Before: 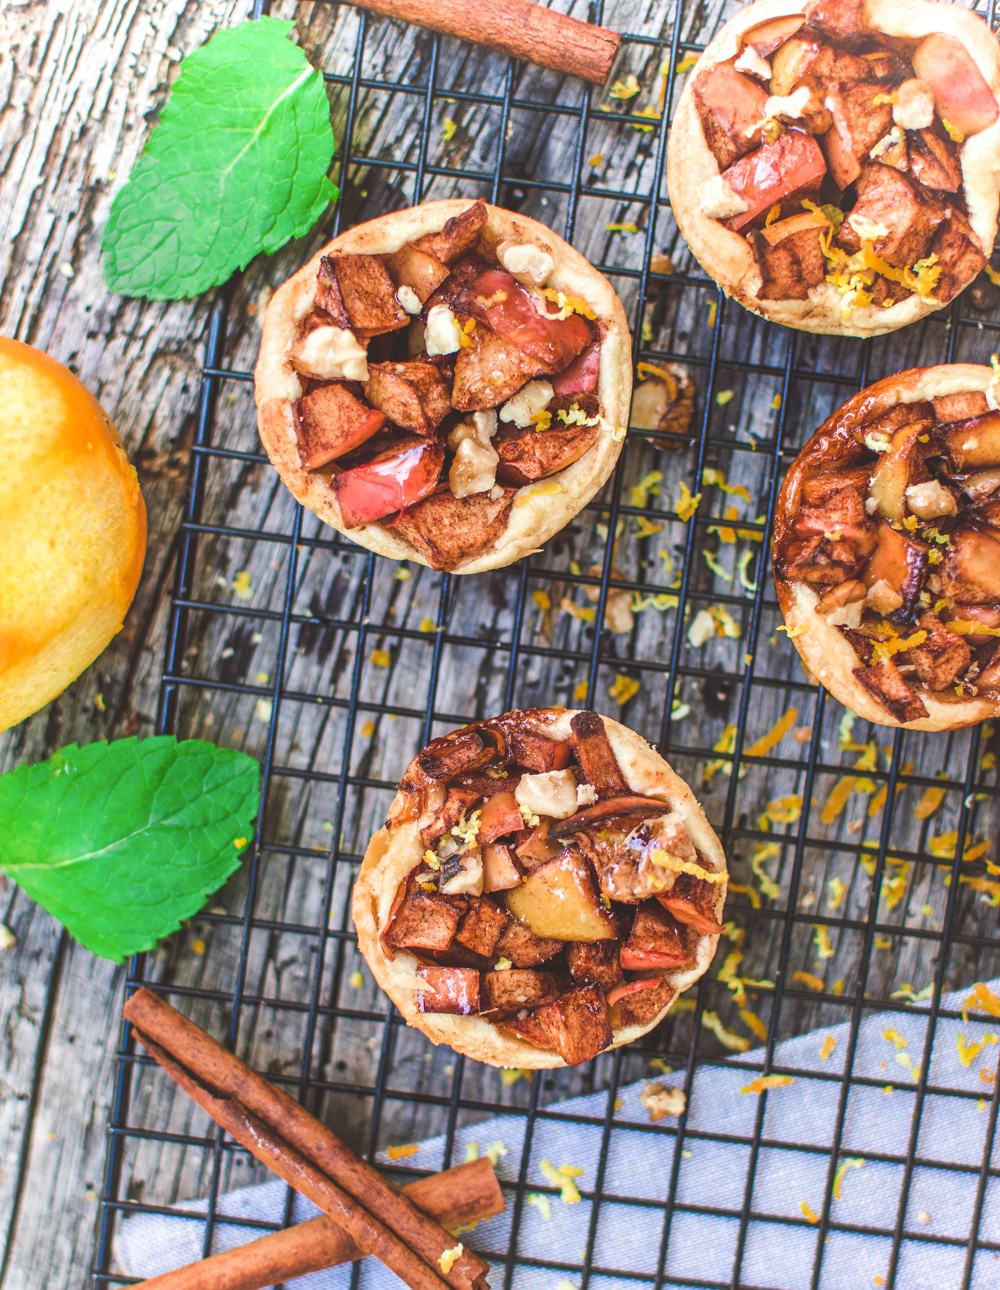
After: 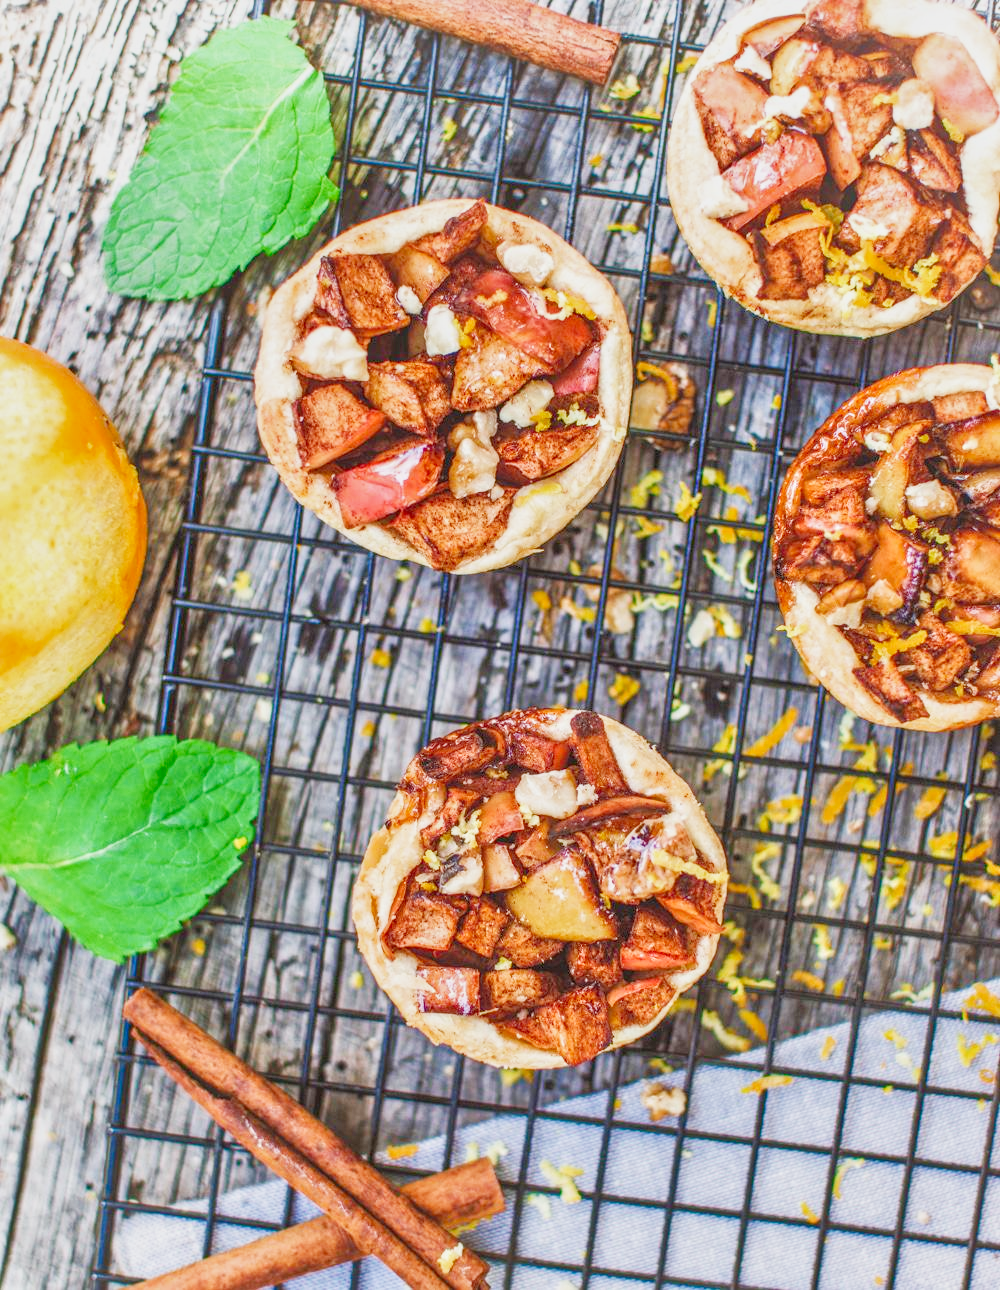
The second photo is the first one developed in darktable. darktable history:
filmic rgb: black relative exposure -16 EV, white relative exposure 5.33 EV, hardness 5.89, contrast 1.251, preserve chrominance no, color science v4 (2020), contrast in shadows soft
tone equalizer: -7 EV 0.151 EV, -6 EV 0.609 EV, -5 EV 1.16 EV, -4 EV 1.35 EV, -3 EV 1.15 EV, -2 EV 0.6 EV, -1 EV 0.155 EV, mask exposure compensation -0.49 EV
local contrast: highlights 57%, shadows 52%, detail 130%, midtone range 0.445
